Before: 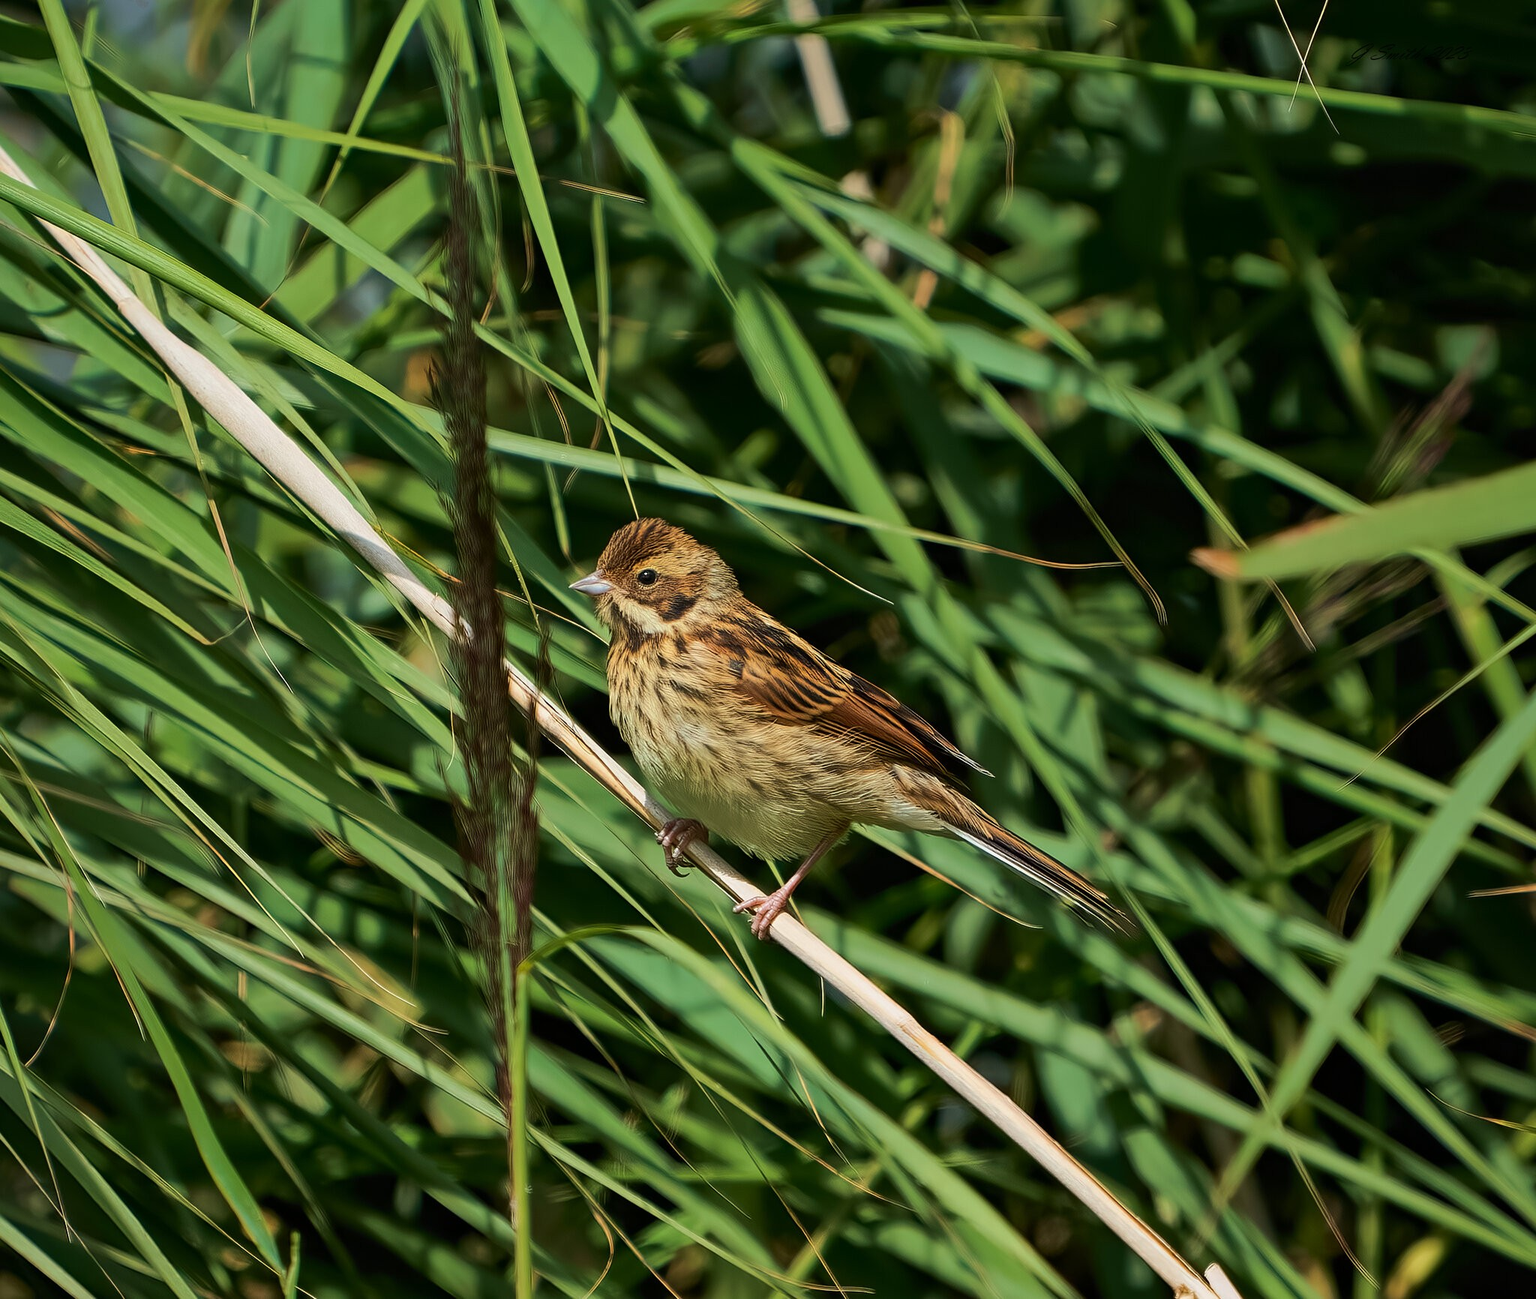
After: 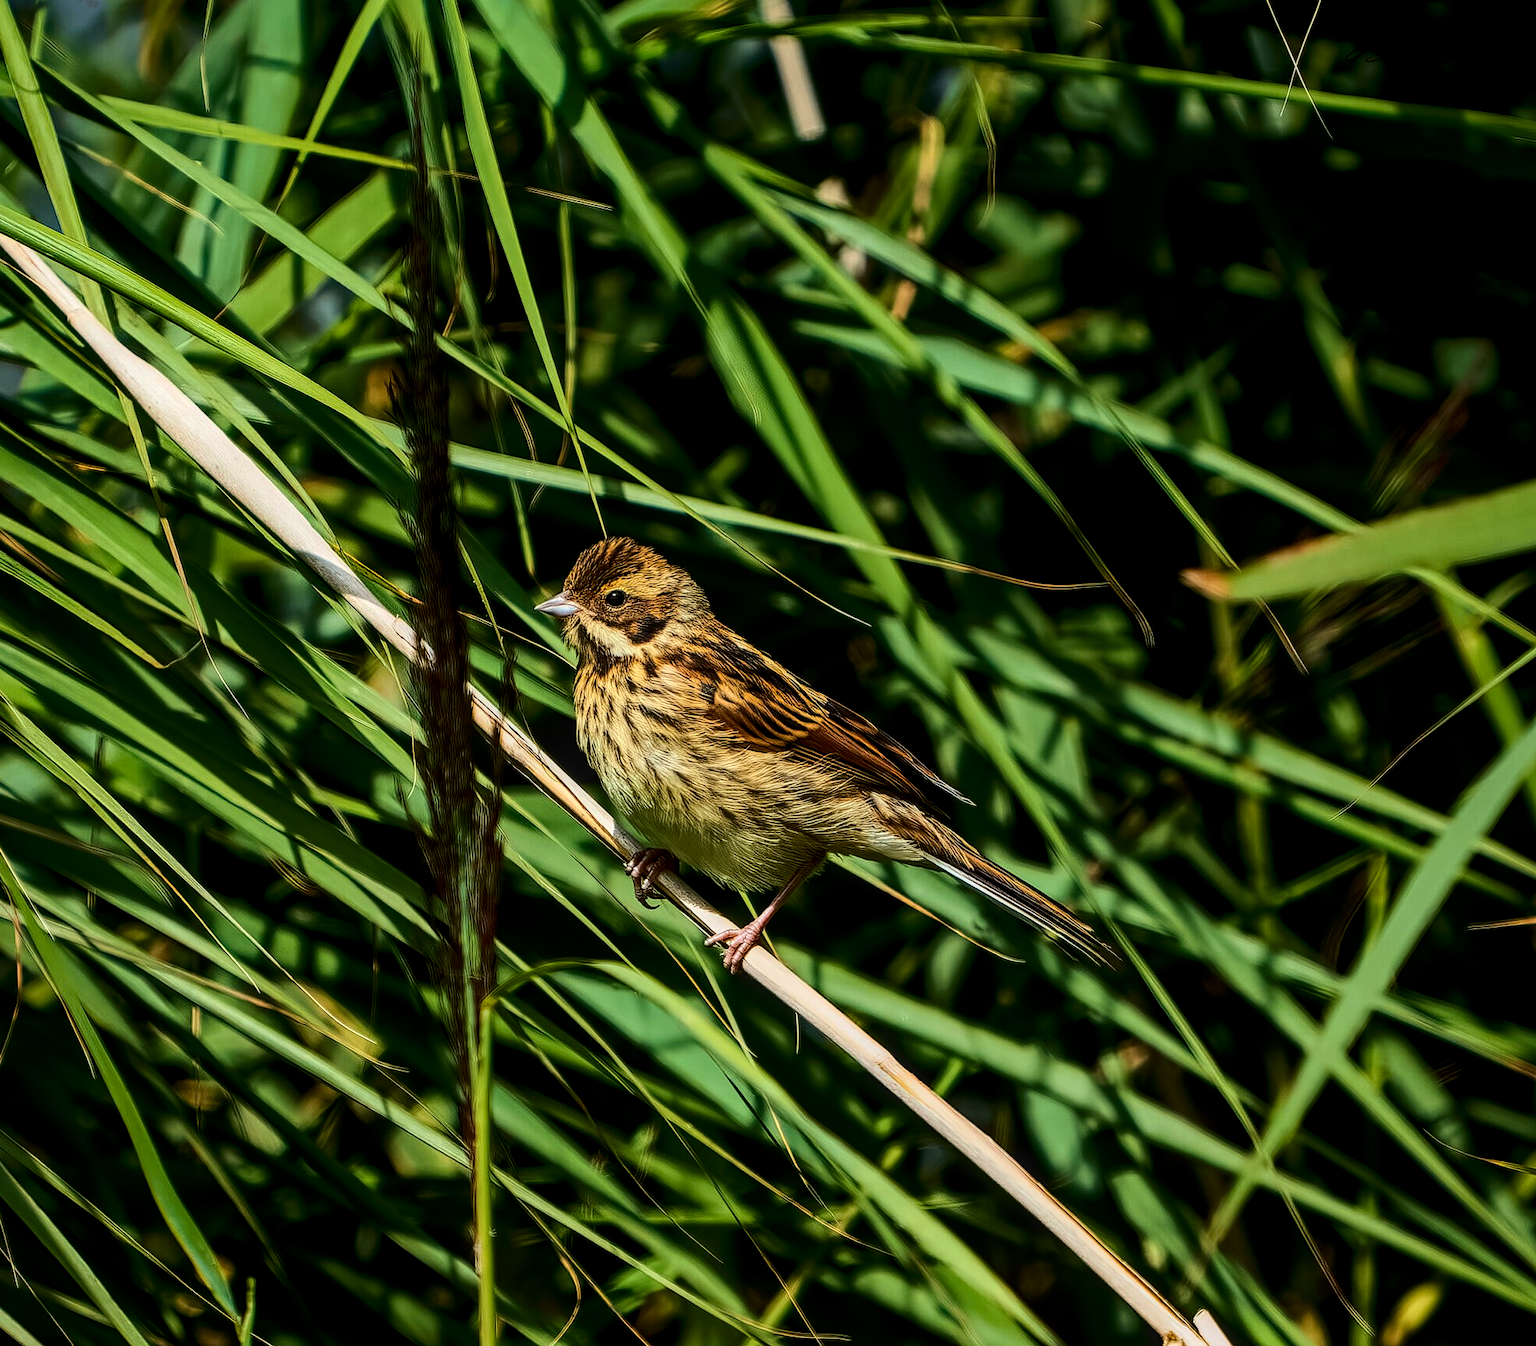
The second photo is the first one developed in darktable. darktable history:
crop and rotate: left 3.497%
local contrast: highlights 63%, detail 143%, midtone range 0.429
color correction: highlights a* 0.035, highlights b* -0.504
tone equalizer: -8 EV -0.714 EV, -7 EV -0.683 EV, -6 EV -0.59 EV, -5 EV -0.39 EV, -3 EV 0.367 EV, -2 EV 0.6 EV, -1 EV 0.692 EV, +0 EV 0.777 EV
contrast brightness saturation: contrast 0.275
color balance rgb: perceptual saturation grading › global saturation 0.188%, perceptual brilliance grading › global brilliance 3.565%, global vibrance 40.444%
exposure: exposure -0.907 EV, compensate highlight preservation false
